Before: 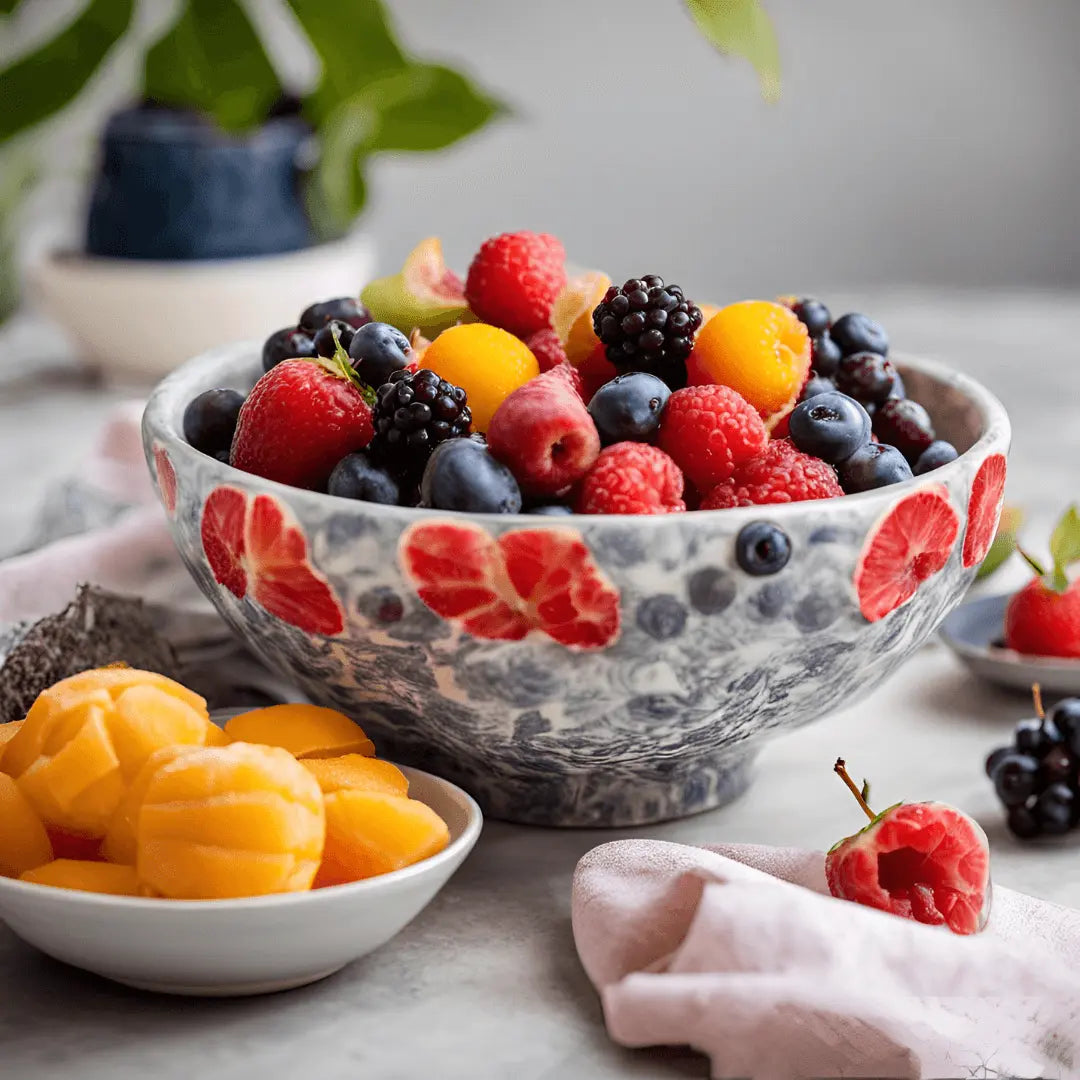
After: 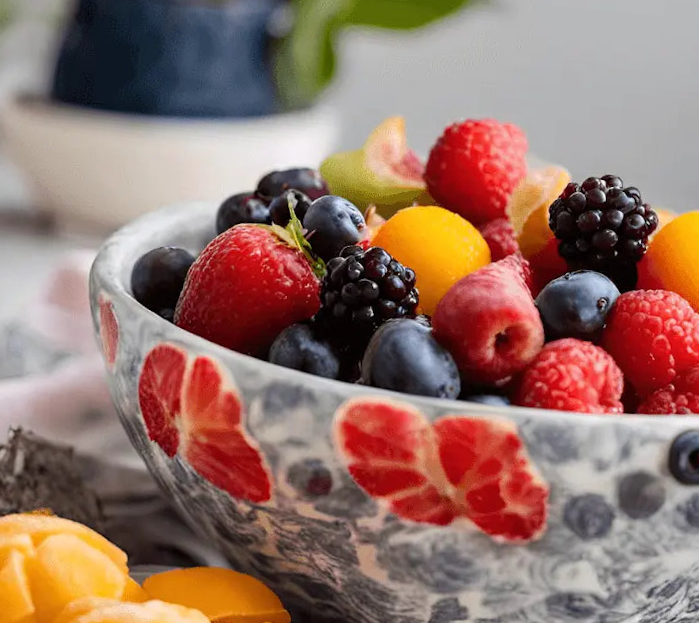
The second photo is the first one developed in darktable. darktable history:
crop and rotate: angle -5.54°, left 2.03%, top 6.762%, right 27.223%, bottom 30.223%
